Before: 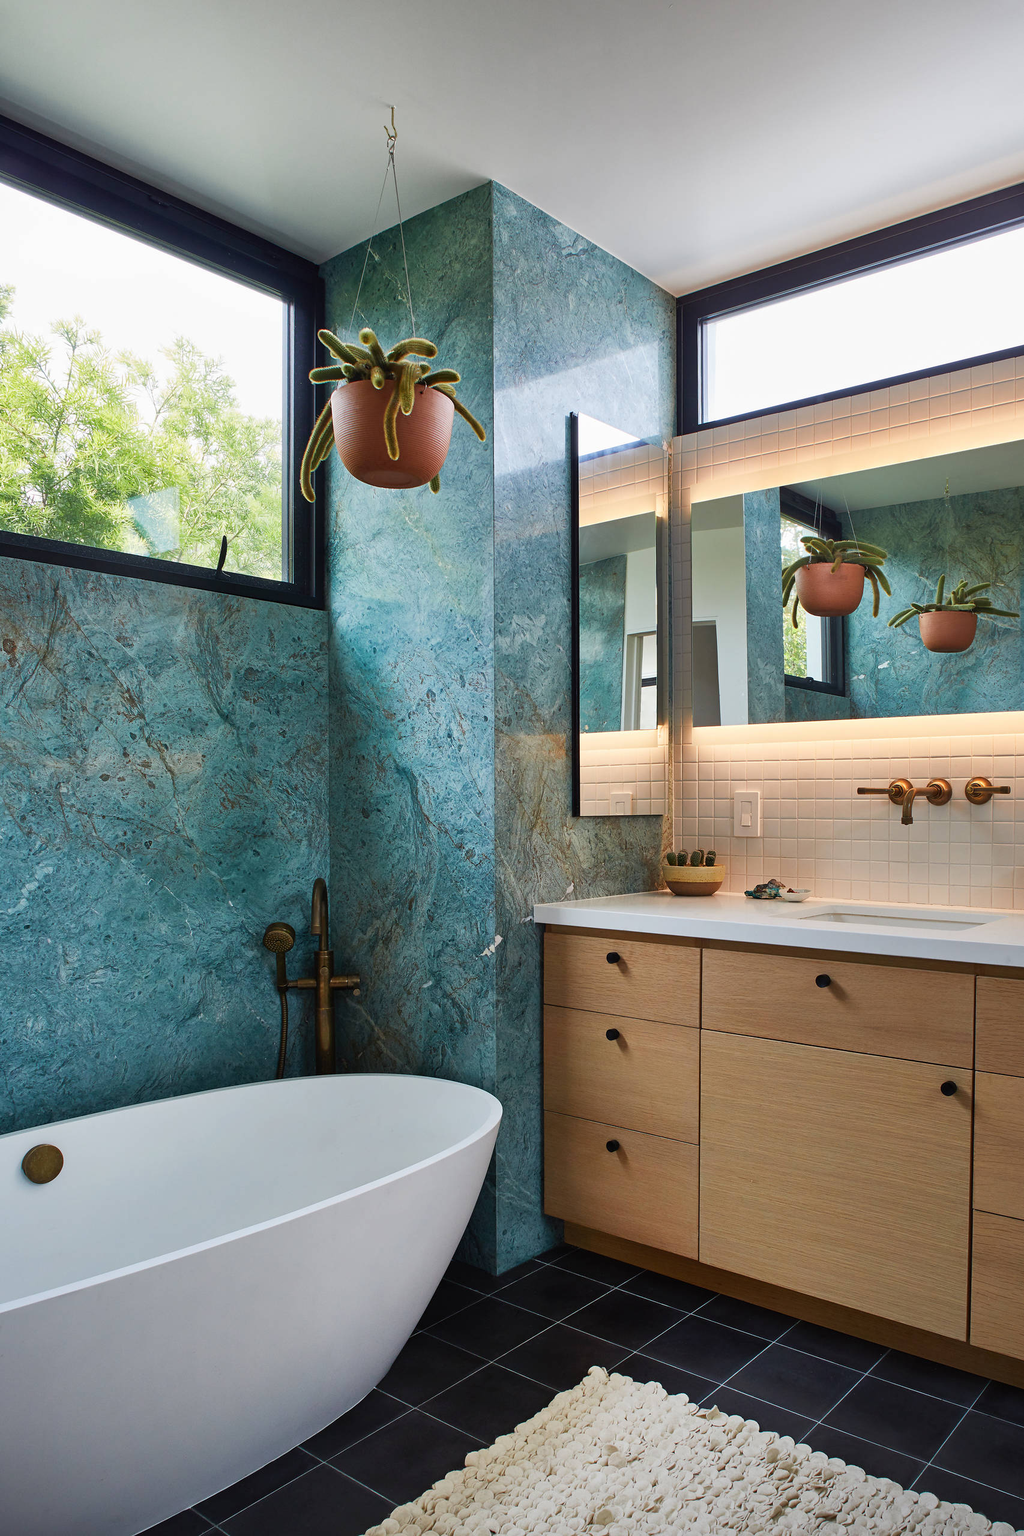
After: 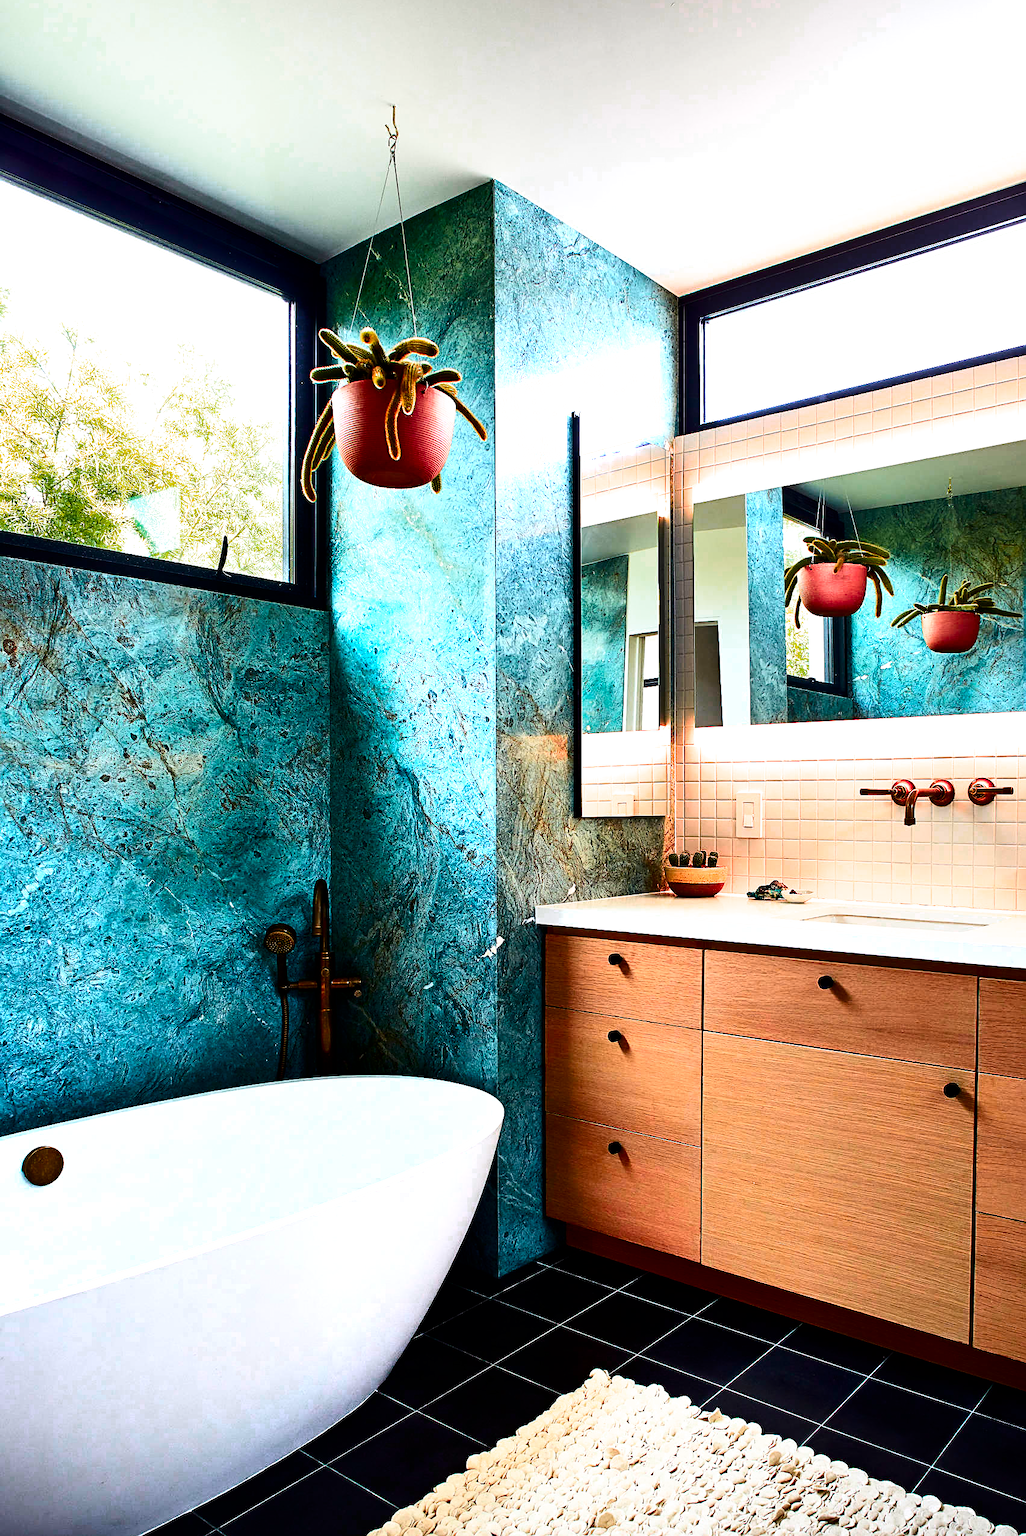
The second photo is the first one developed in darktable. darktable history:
exposure: black level correction -0.002, exposure 0.713 EV, compensate highlight preservation false
crop: top 0.139%, bottom 0.168%
contrast brightness saturation: contrast 0.22, brightness -0.188, saturation 0.239
tone equalizer: on, module defaults
color zones: curves: ch0 [(0.473, 0.374) (0.742, 0.784)]; ch1 [(0.354, 0.737) (0.742, 0.705)]; ch2 [(0.318, 0.421) (0.758, 0.532)]
filmic rgb: black relative exposure -6.43 EV, white relative exposure 2.42 EV, threshold 3.03 EV, target white luminance 99.88%, hardness 5.28, latitude 0.173%, contrast 1.437, highlights saturation mix 2.43%, enable highlight reconstruction true
sharpen: on, module defaults
